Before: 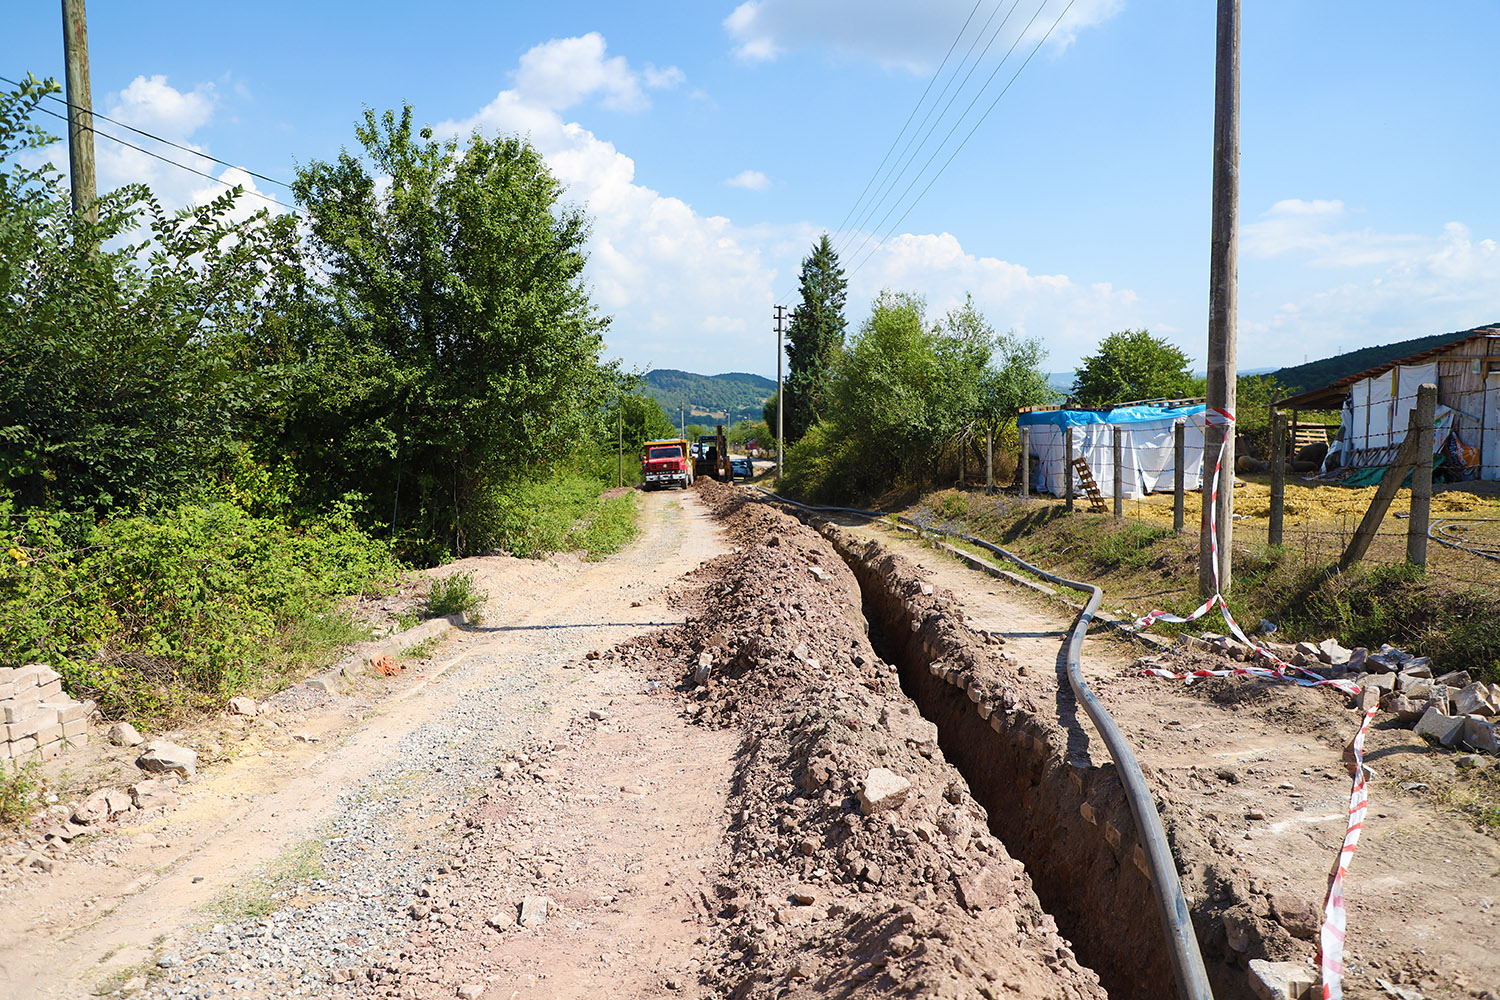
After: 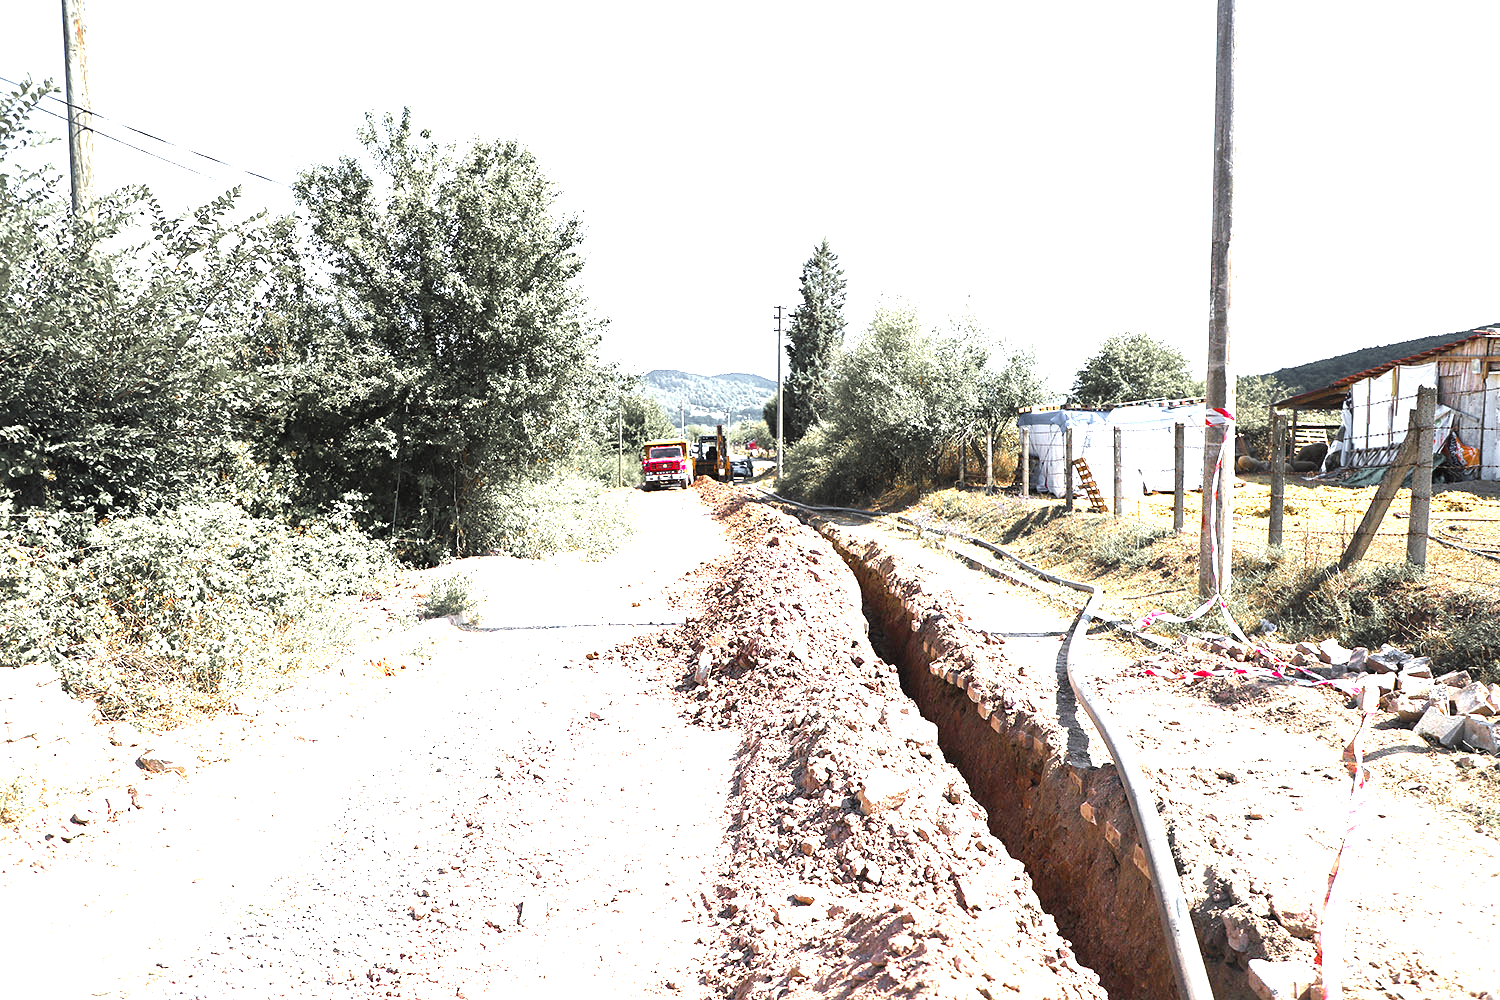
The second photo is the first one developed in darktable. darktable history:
levels: levels [0, 0.374, 0.749]
exposure: black level correction 0, exposure 1.2 EV, compensate highlight preservation false
color zones: curves: ch1 [(0, 0.638) (0.193, 0.442) (0.286, 0.15) (0.429, 0.14) (0.571, 0.142) (0.714, 0.154) (0.857, 0.175) (1, 0.638)]
